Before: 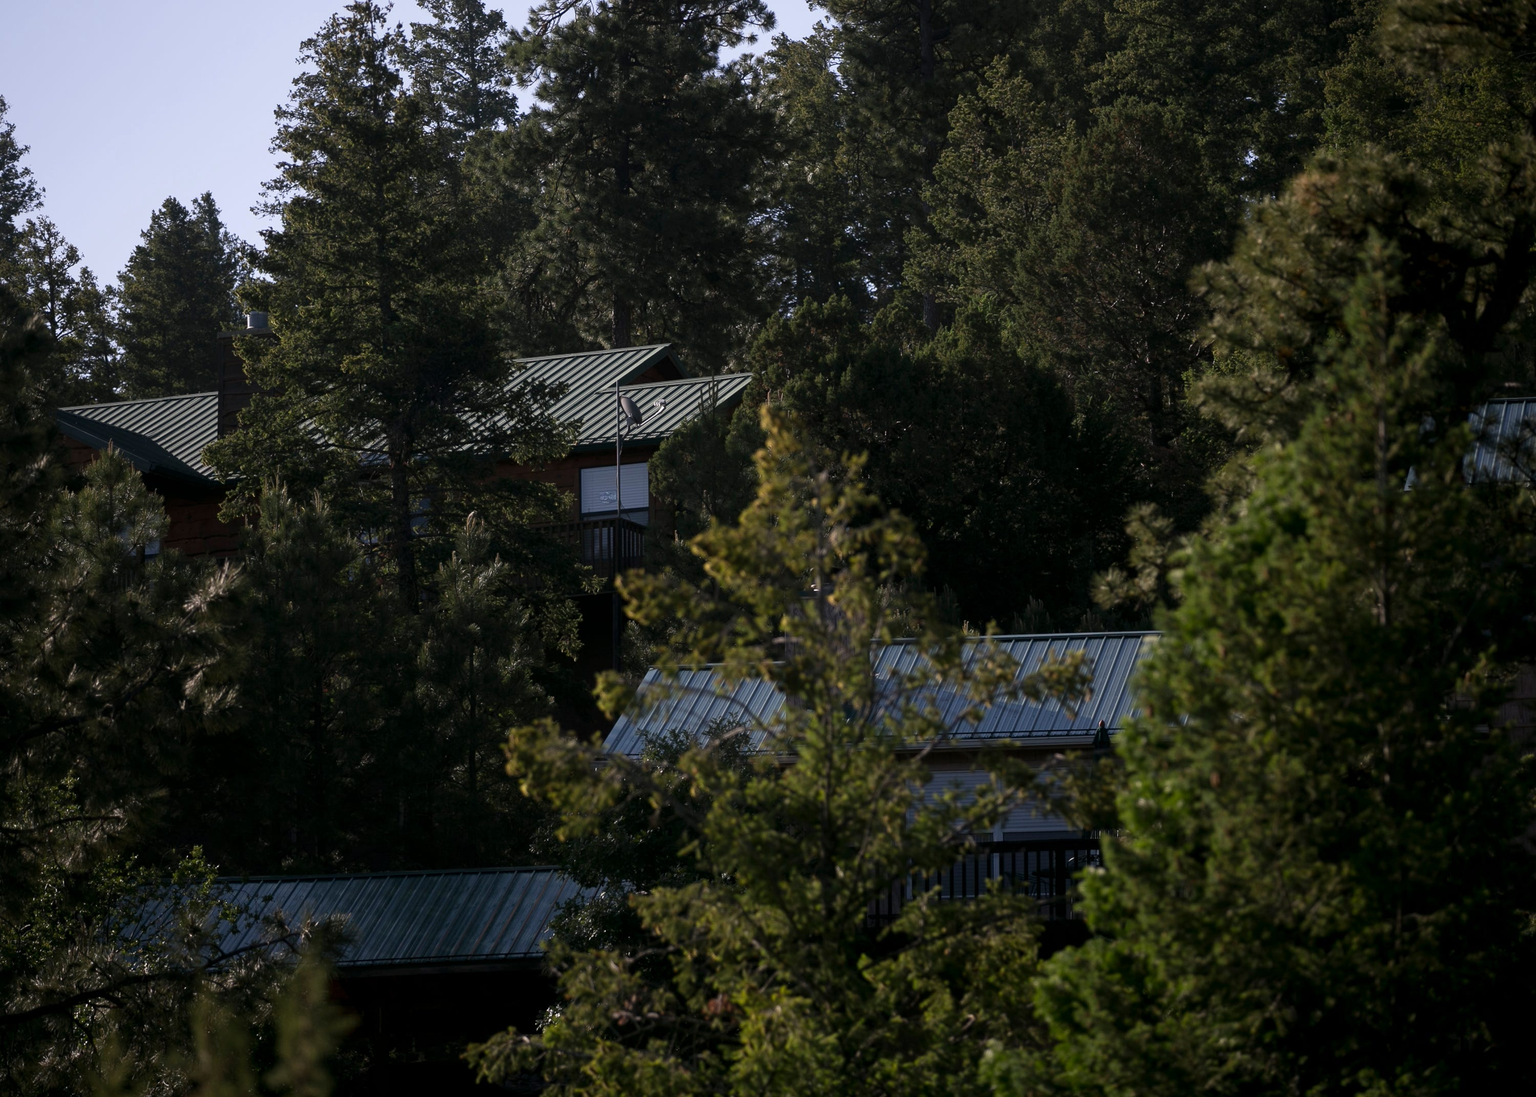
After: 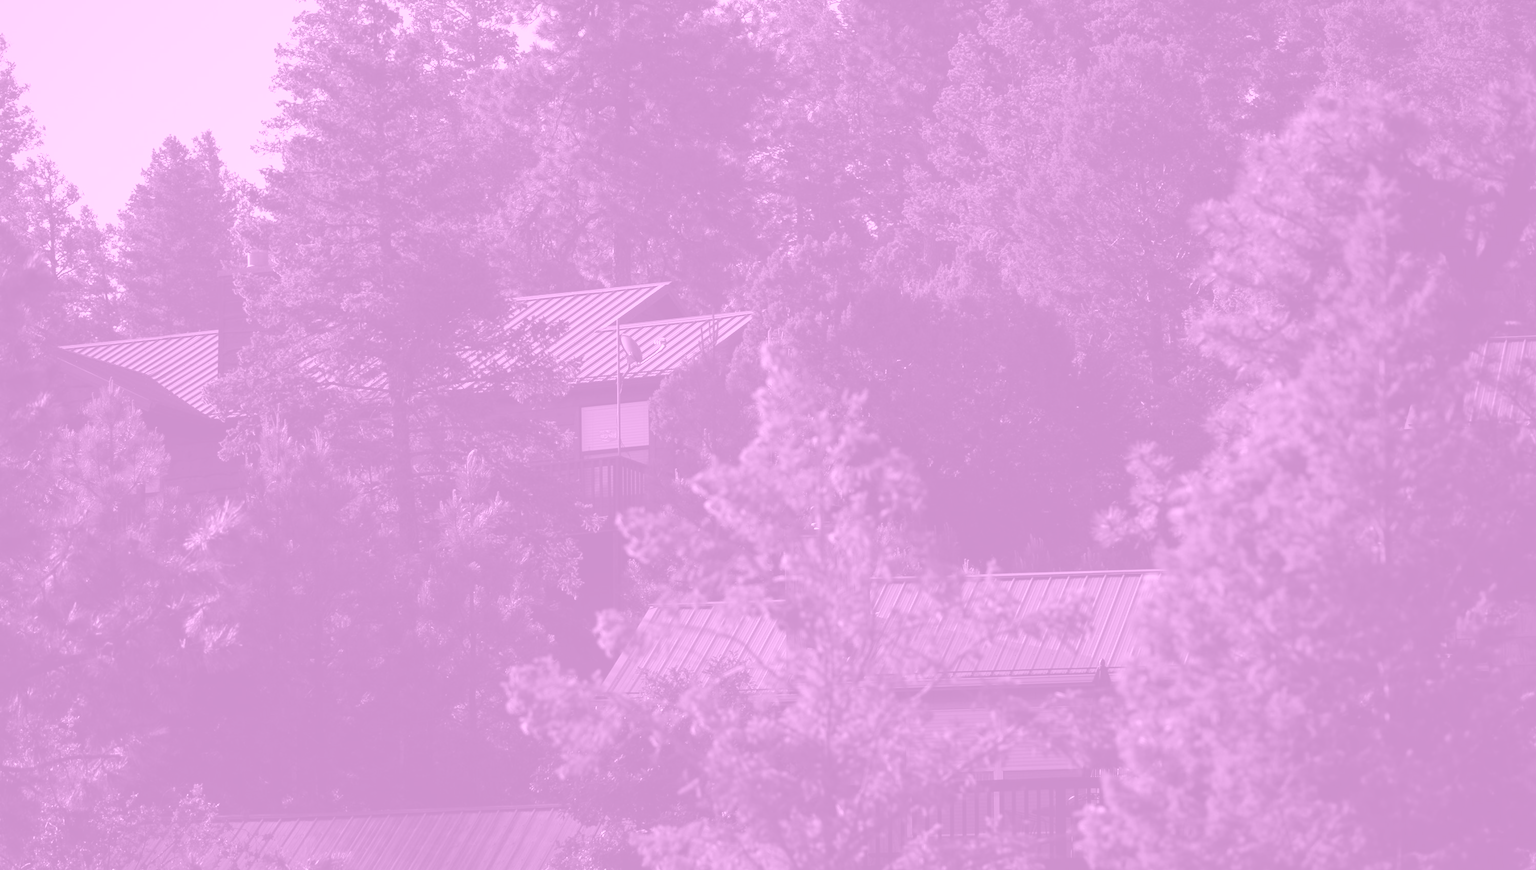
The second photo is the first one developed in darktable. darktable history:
crop and rotate: top 5.667%, bottom 14.937%
white balance: emerald 1
colorize: hue 331.2°, saturation 69%, source mix 30.28%, lightness 69.02%, version 1
